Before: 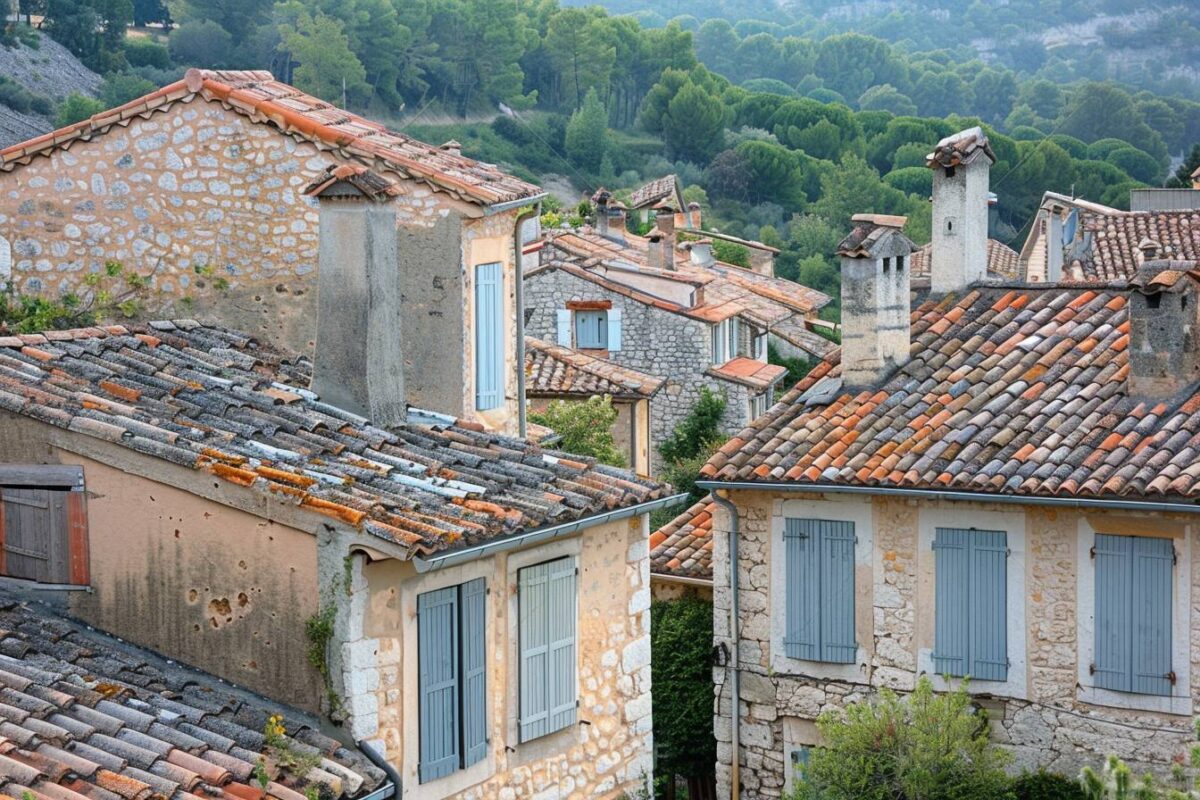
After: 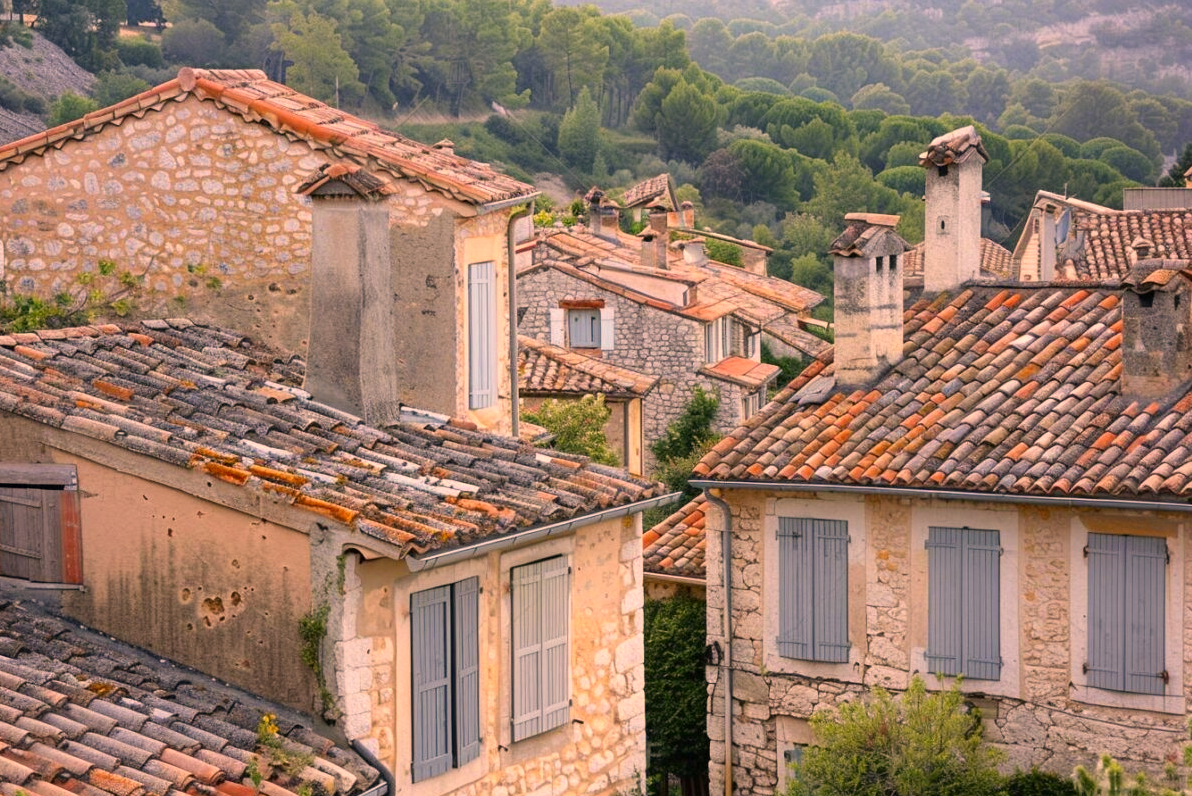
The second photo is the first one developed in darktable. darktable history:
color correction: highlights a* 21.88, highlights b* 22.25
crop and rotate: left 0.614%, top 0.179%, bottom 0.309%
